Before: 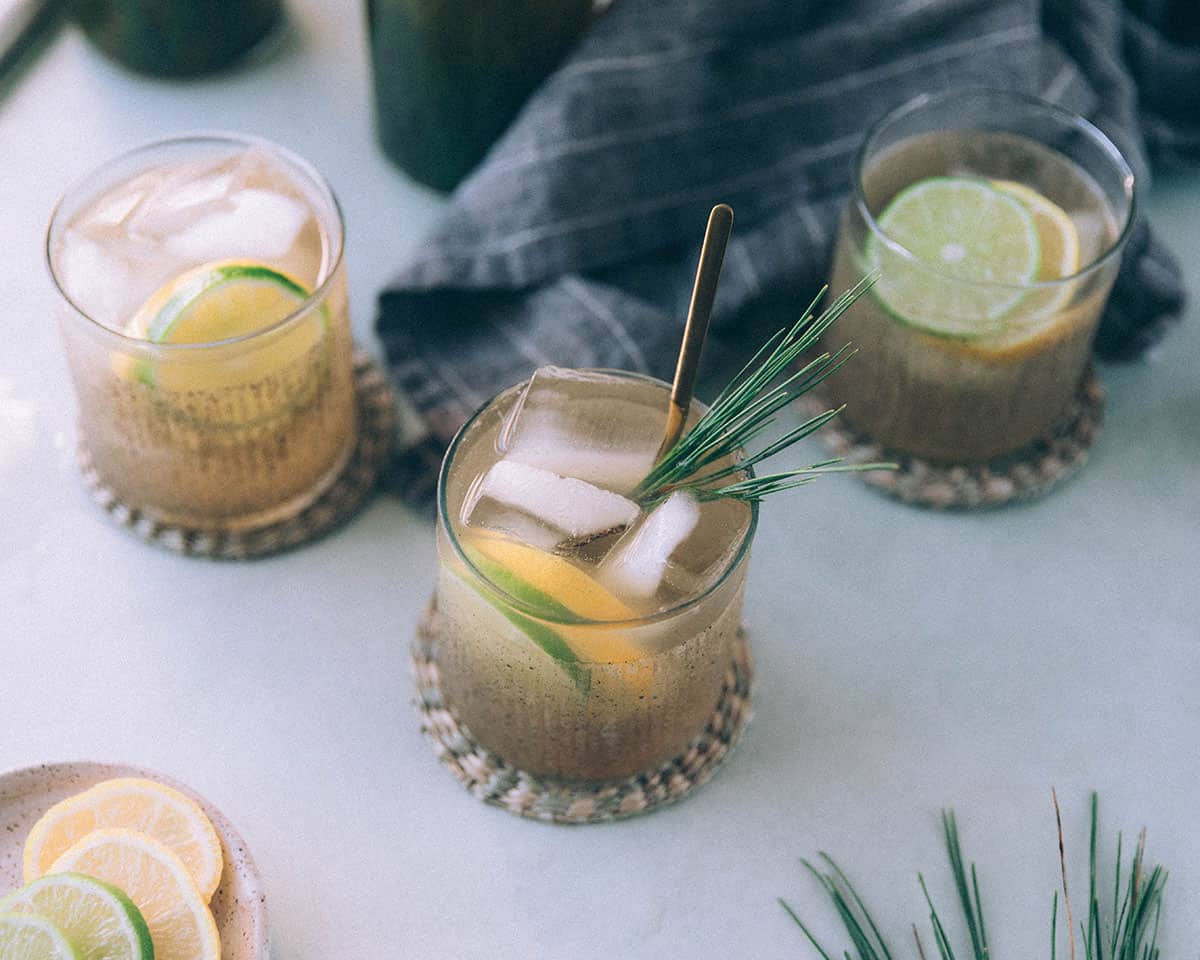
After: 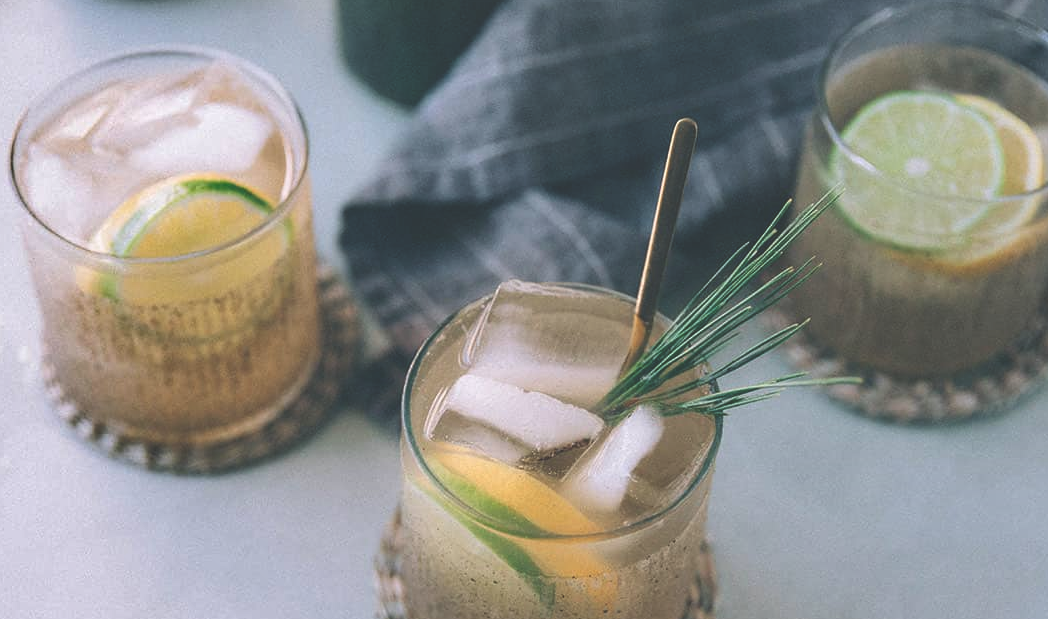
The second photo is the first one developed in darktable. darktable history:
shadows and highlights: low approximation 0.01, soften with gaussian
crop: left 3.015%, top 8.969%, right 9.647%, bottom 26.457%
exposure: black level correction -0.028, compensate highlight preservation false
